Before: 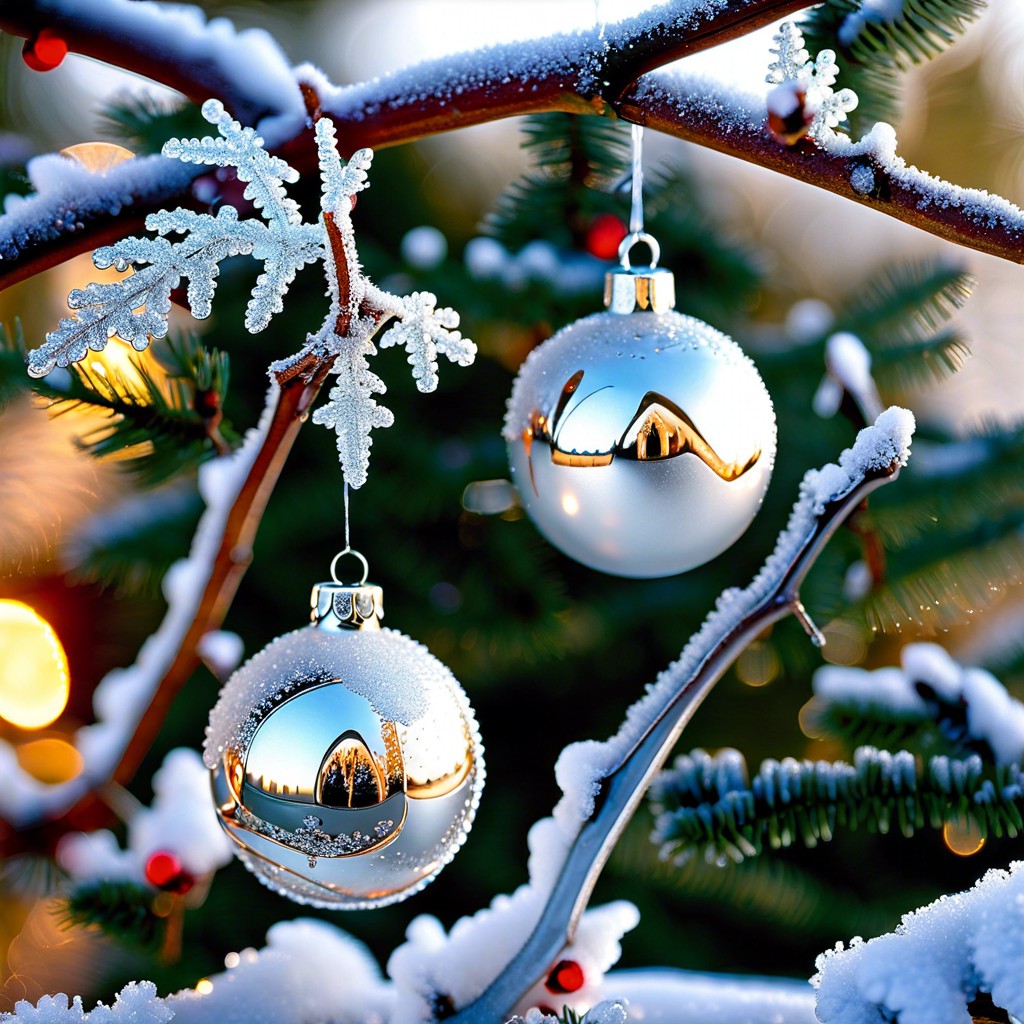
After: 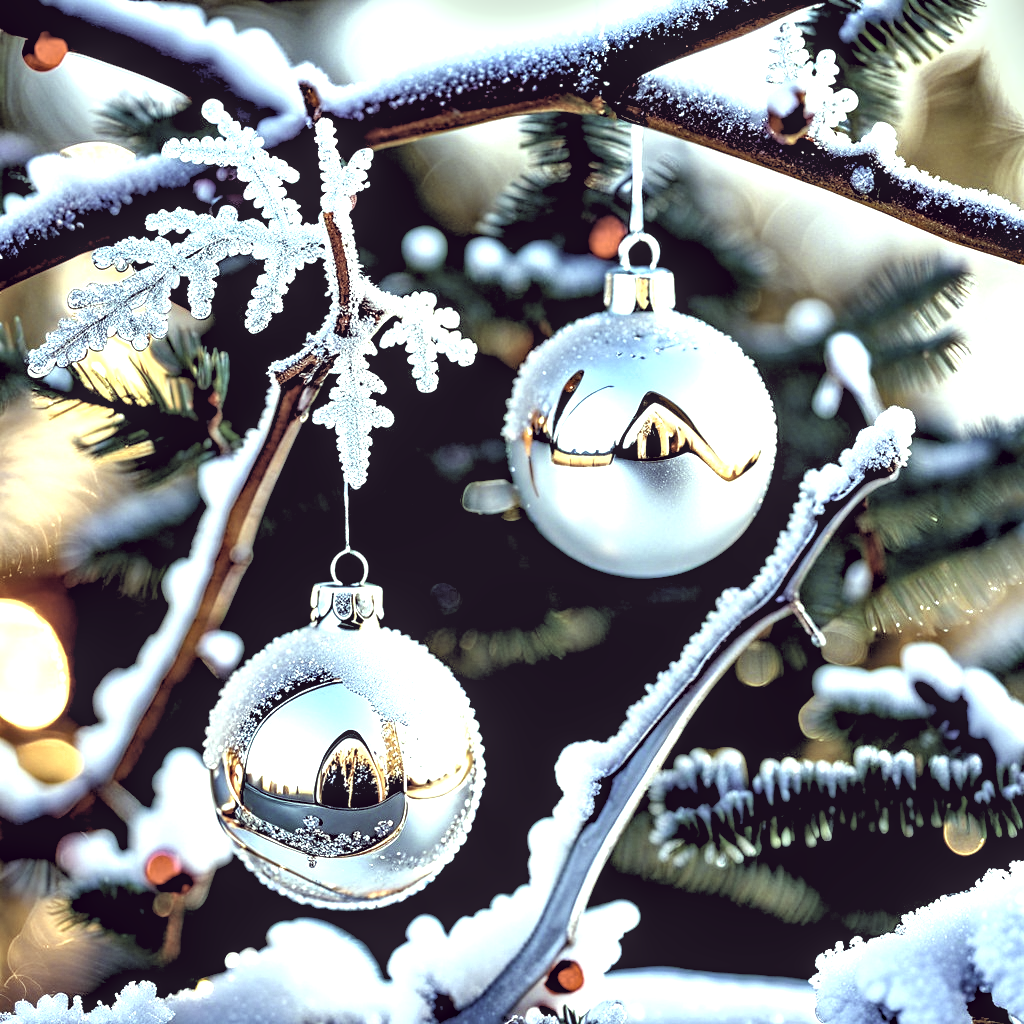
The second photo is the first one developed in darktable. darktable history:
shadows and highlights: soften with gaussian
local contrast: on, module defaults
rgb levels: levels [[0.034, 0.472, 0.904], [0, 0.5, 1], [0, 0.5, 1]]
exposure: black level correction 0, exposure 1.35 EV, compensate exposure bias true, compensate highlight preservation false
color correction: highlights a* -20.17, highlights b* 20.27, shadows a* 20.03, shadows b* -20.46, saturation 0.43
haze removal: compatibility mode true, adaptive false
white balance: red 0.924, blue 1.095
